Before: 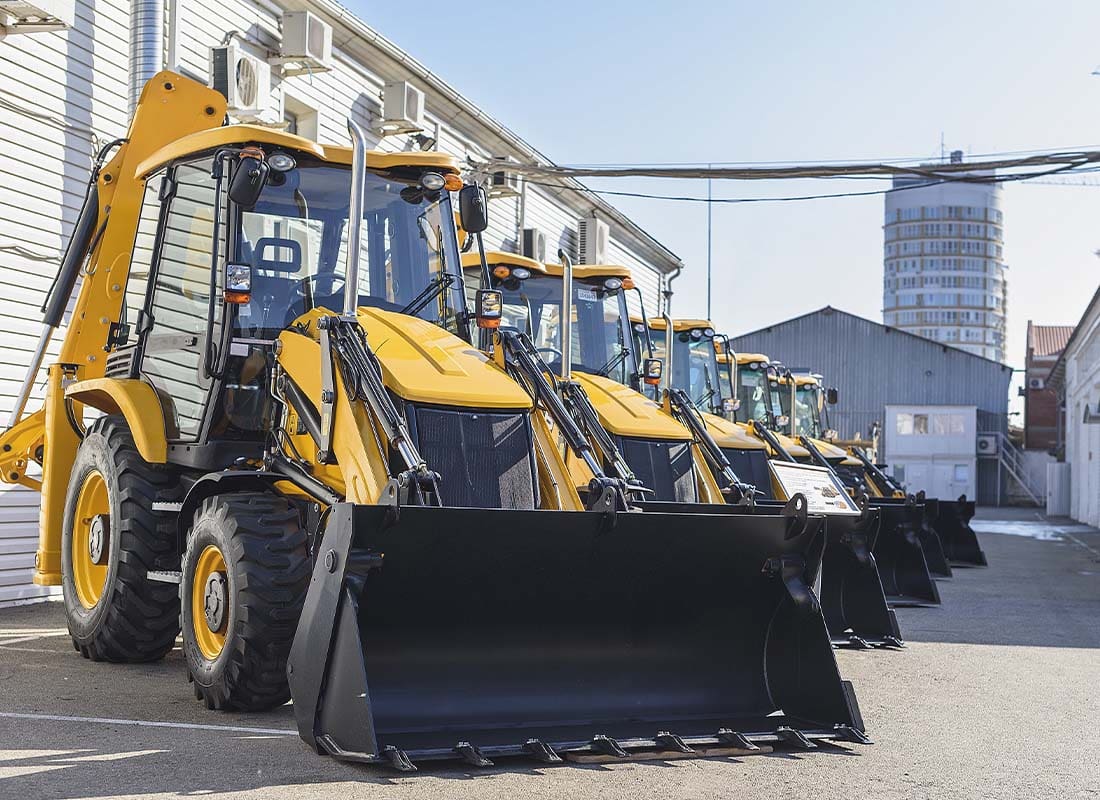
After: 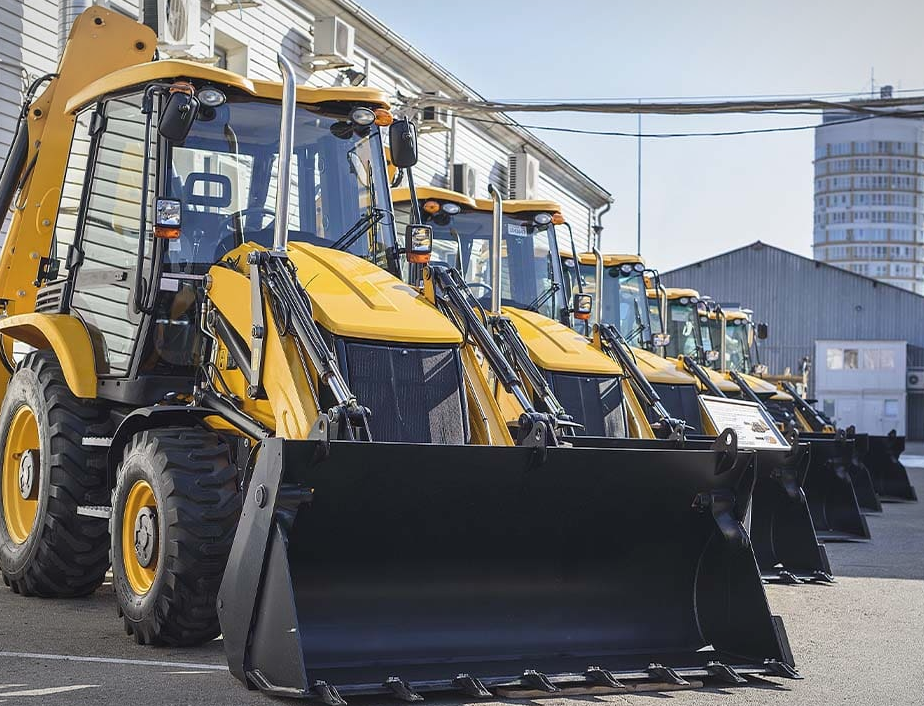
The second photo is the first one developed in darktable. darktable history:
vignetting: fall-off start 100%, brightness -0.282, width/height ratio 1.31
crop: left 6.446%, top 8.188%, right 9.538%, bottom 3.548%
